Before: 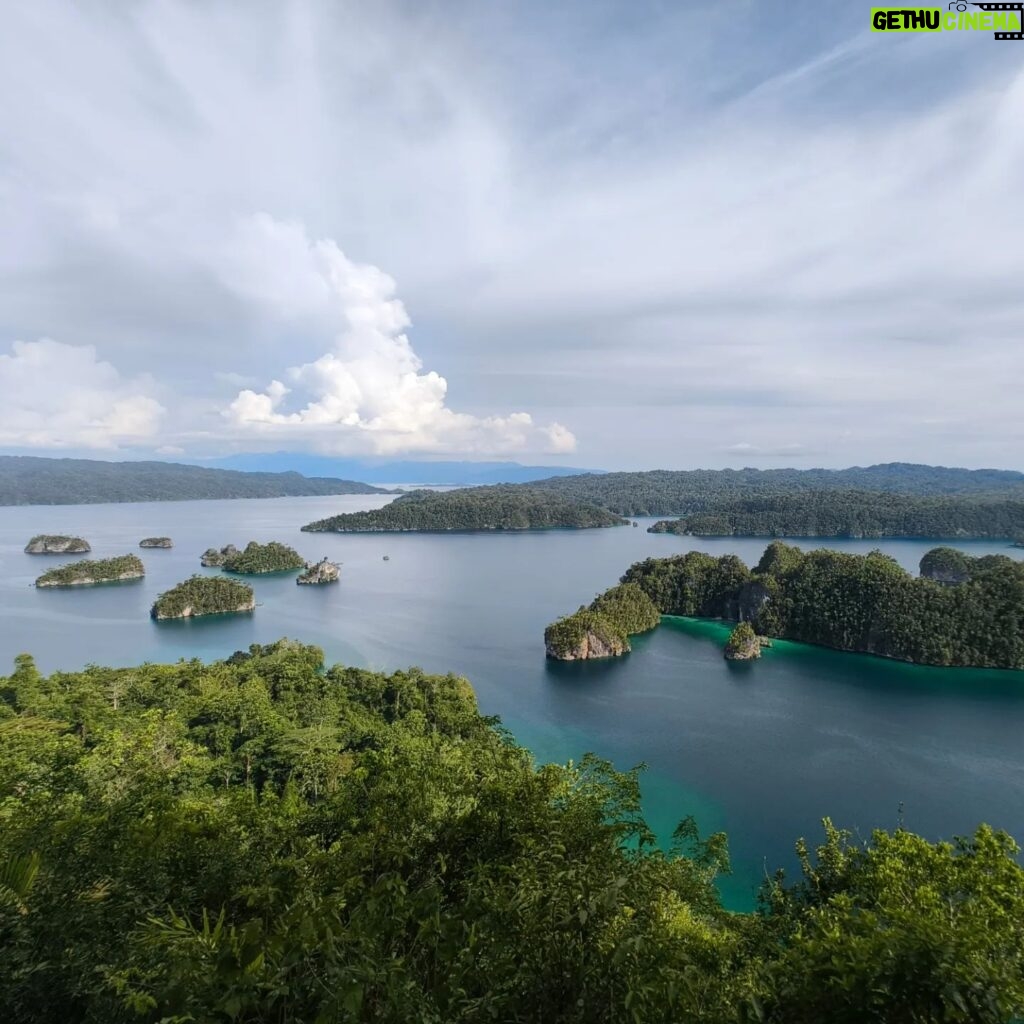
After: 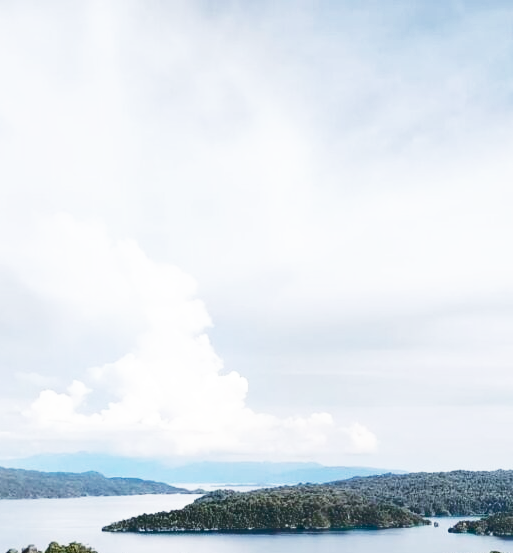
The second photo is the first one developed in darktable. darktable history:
crop: left 19.502%, right 30.338%, bottom 45.99%
base curve: curves: ch0 [(0, 0) (0.012, 0.01) (0.073, 0.168) (0.31, 0.711) (0.645, 0.957) (1, 1)], preserve colors none
shadows and highlights: soften with gaussian
